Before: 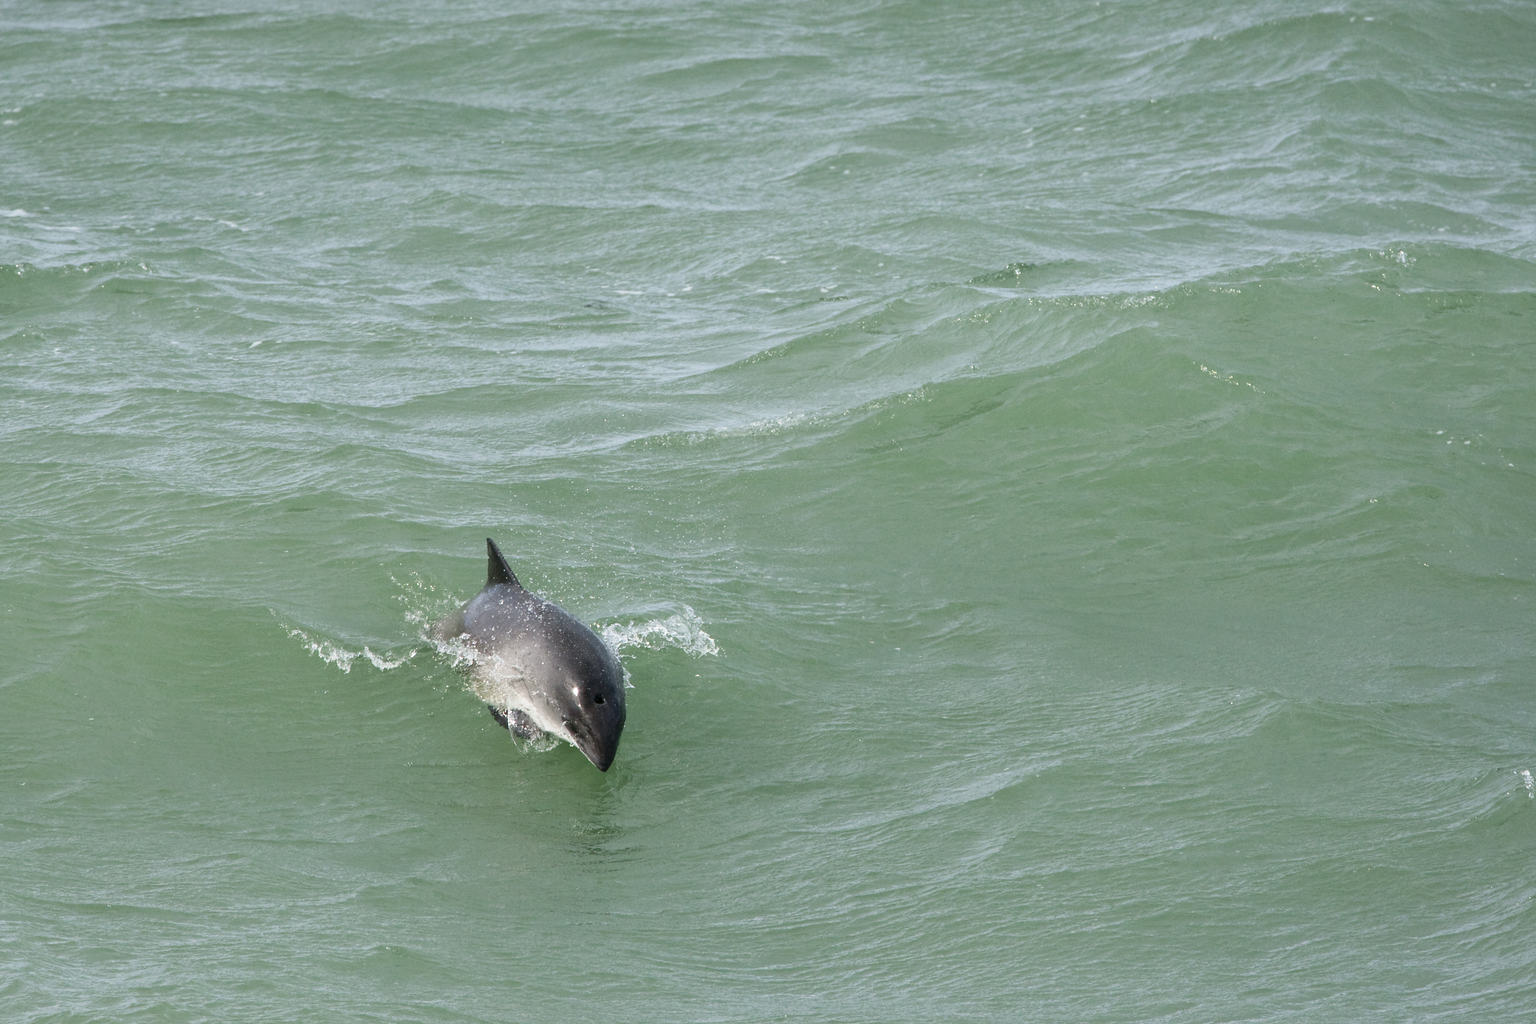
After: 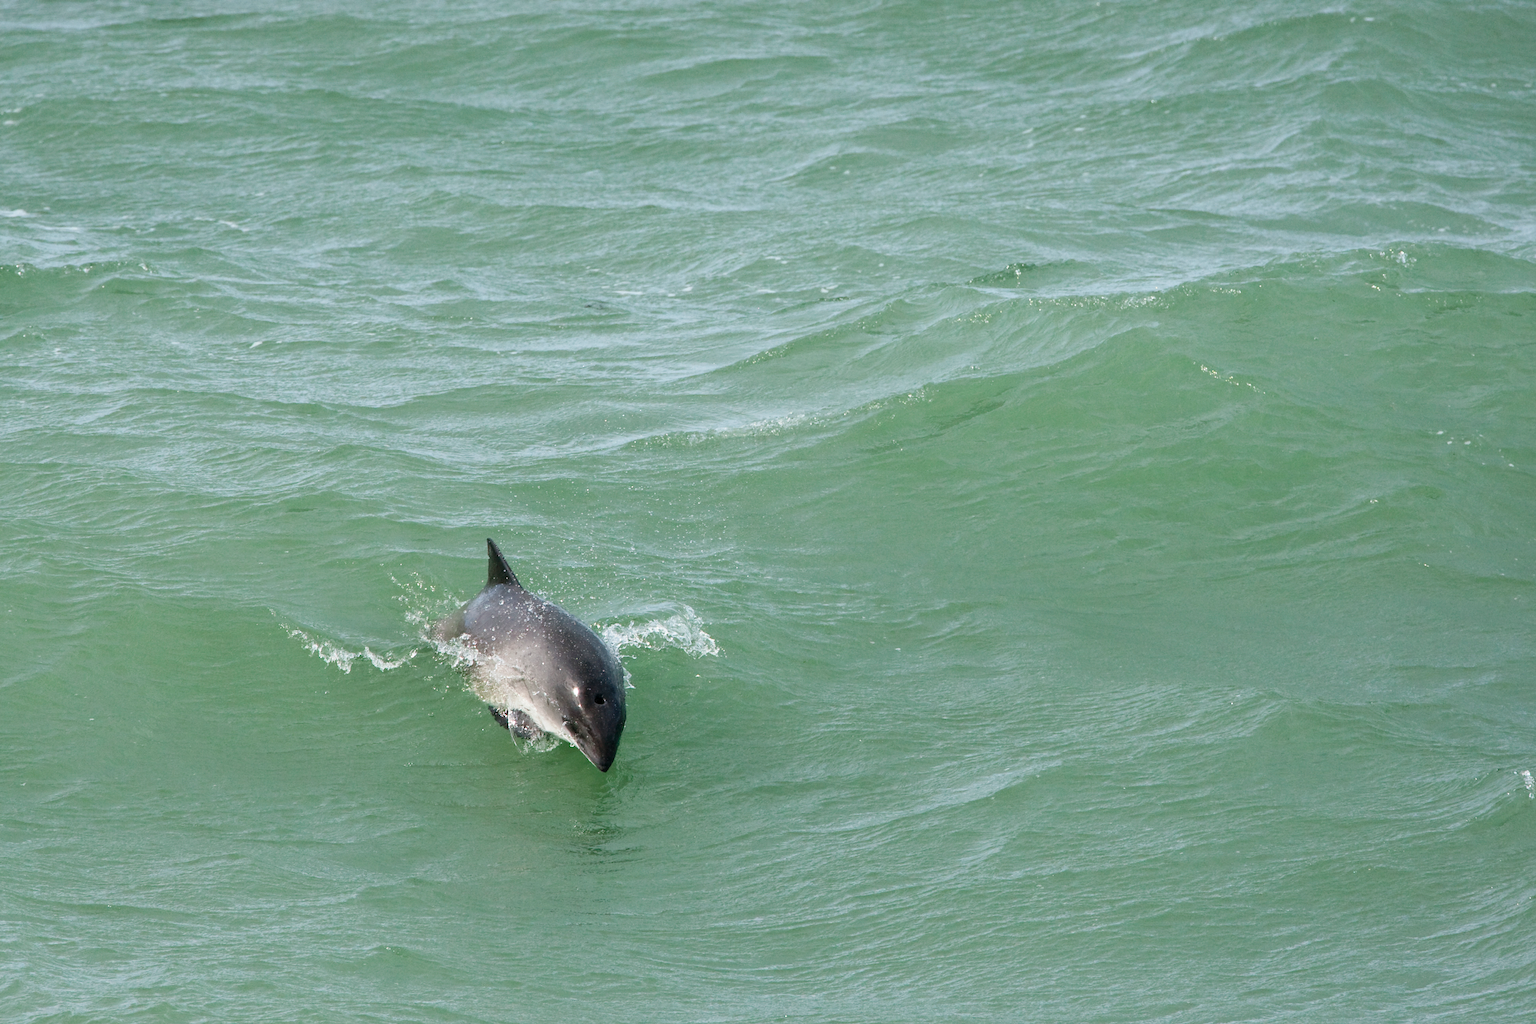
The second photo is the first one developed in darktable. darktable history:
color zones: curves: ch0 [(0, 0.5) (0.125, 0.4) (0.25, 0.5) (0.375, 0.4) (0.5, 0.4) (0.625, 0.35) (0.75, 0.35) (0.875, 0.5)]; ch1 [(0, 0.35) (0.125, 0.45) (0.25, 0.35) (0.375, 0.35) (0.5, 0.35) (0.625, 0.35) (0.75, 0.45) (0.875, 0.35)]; ch2 [(0, 0.6) (0.125, 0.5) (0.25, 0.5) (0.375, 0.6) (0.5, 0.6) (0.625, 0.5) (0.75, 0.5) (0.875, 0.5)], mix -123.89%
